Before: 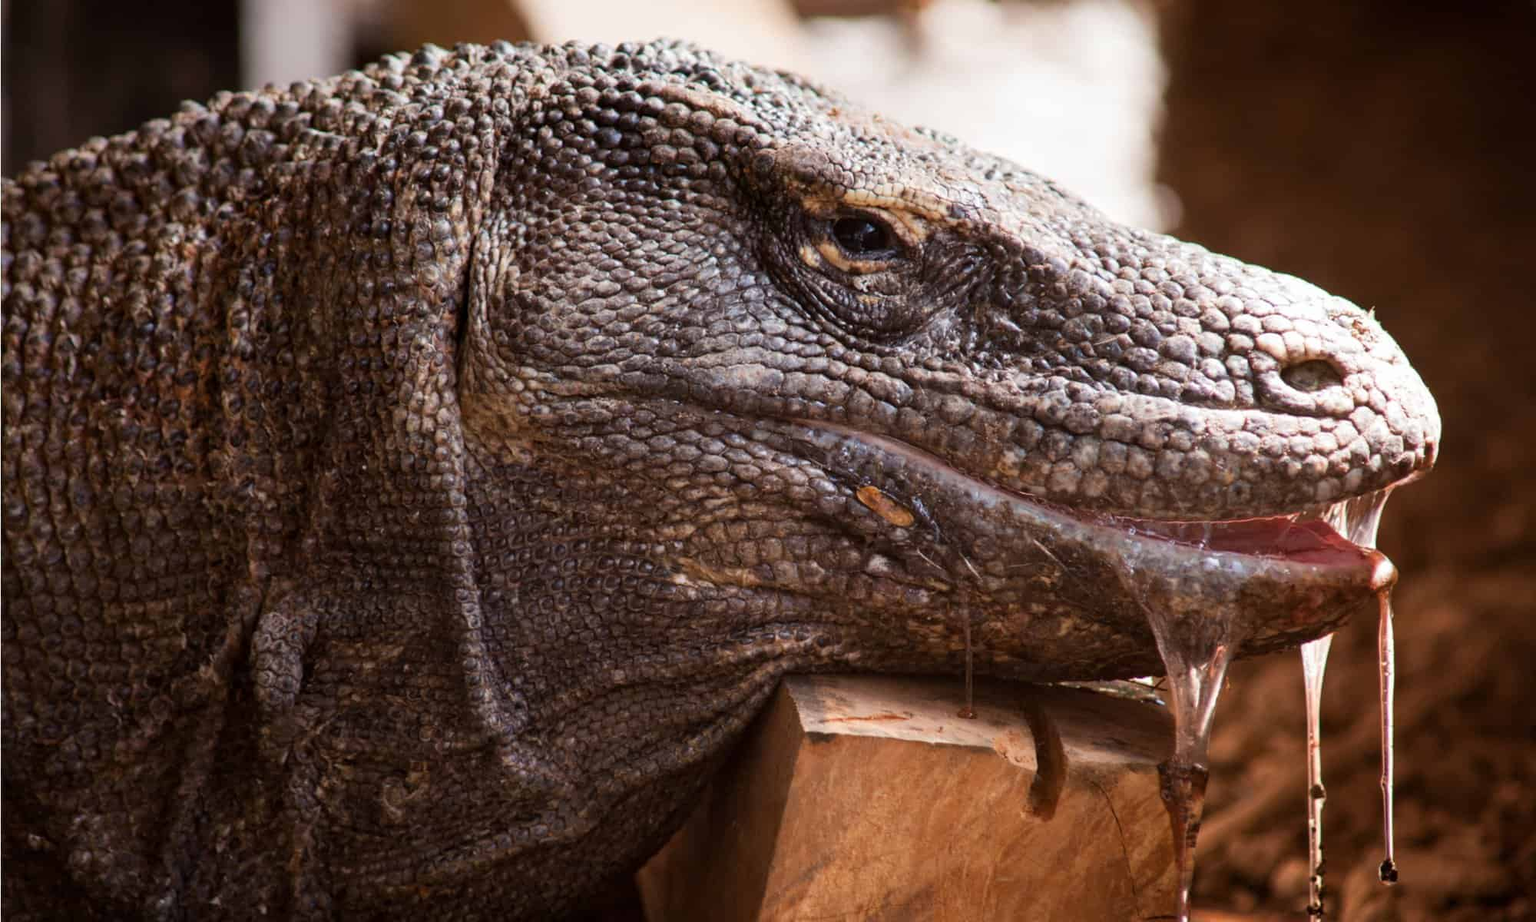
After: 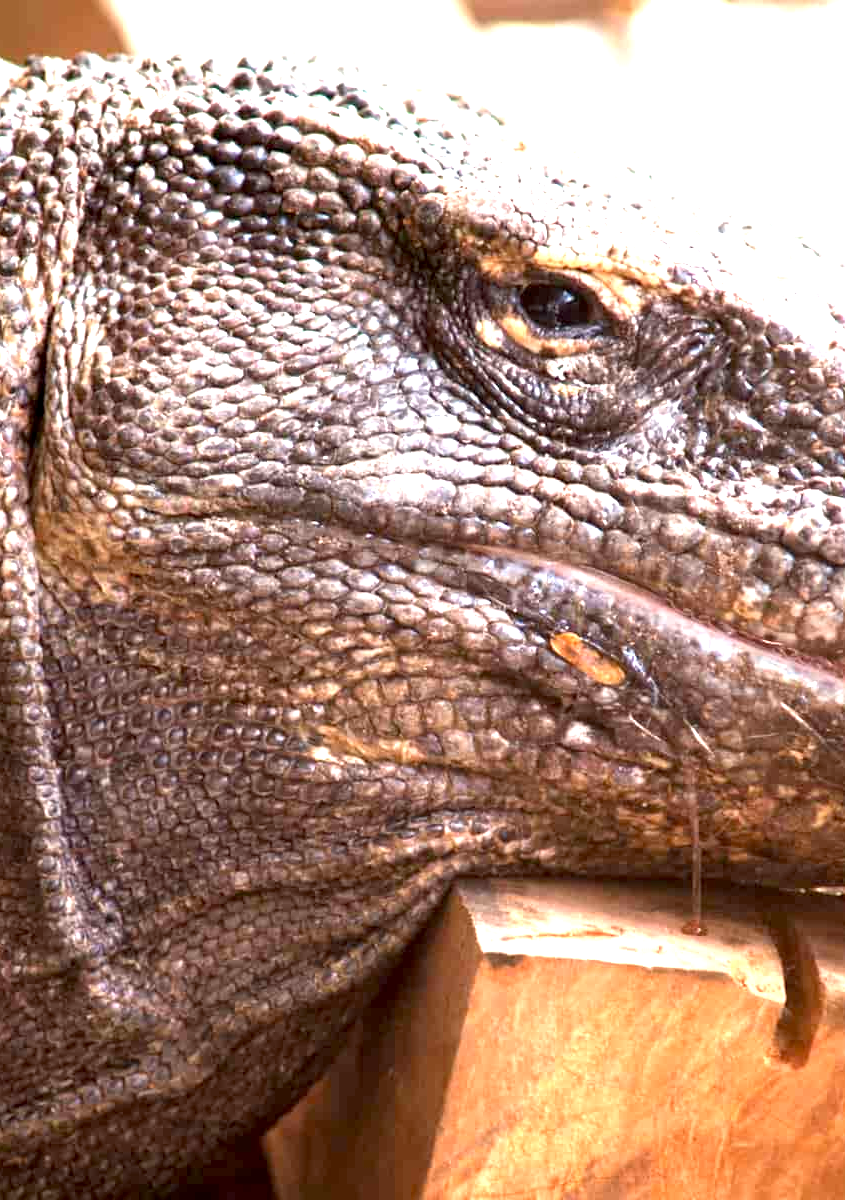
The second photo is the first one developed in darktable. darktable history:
crop: left 28.274%, right 29.438%
exposure: black level correction 0.001, exposure 1.857 EV, compensate highlight preservation false
